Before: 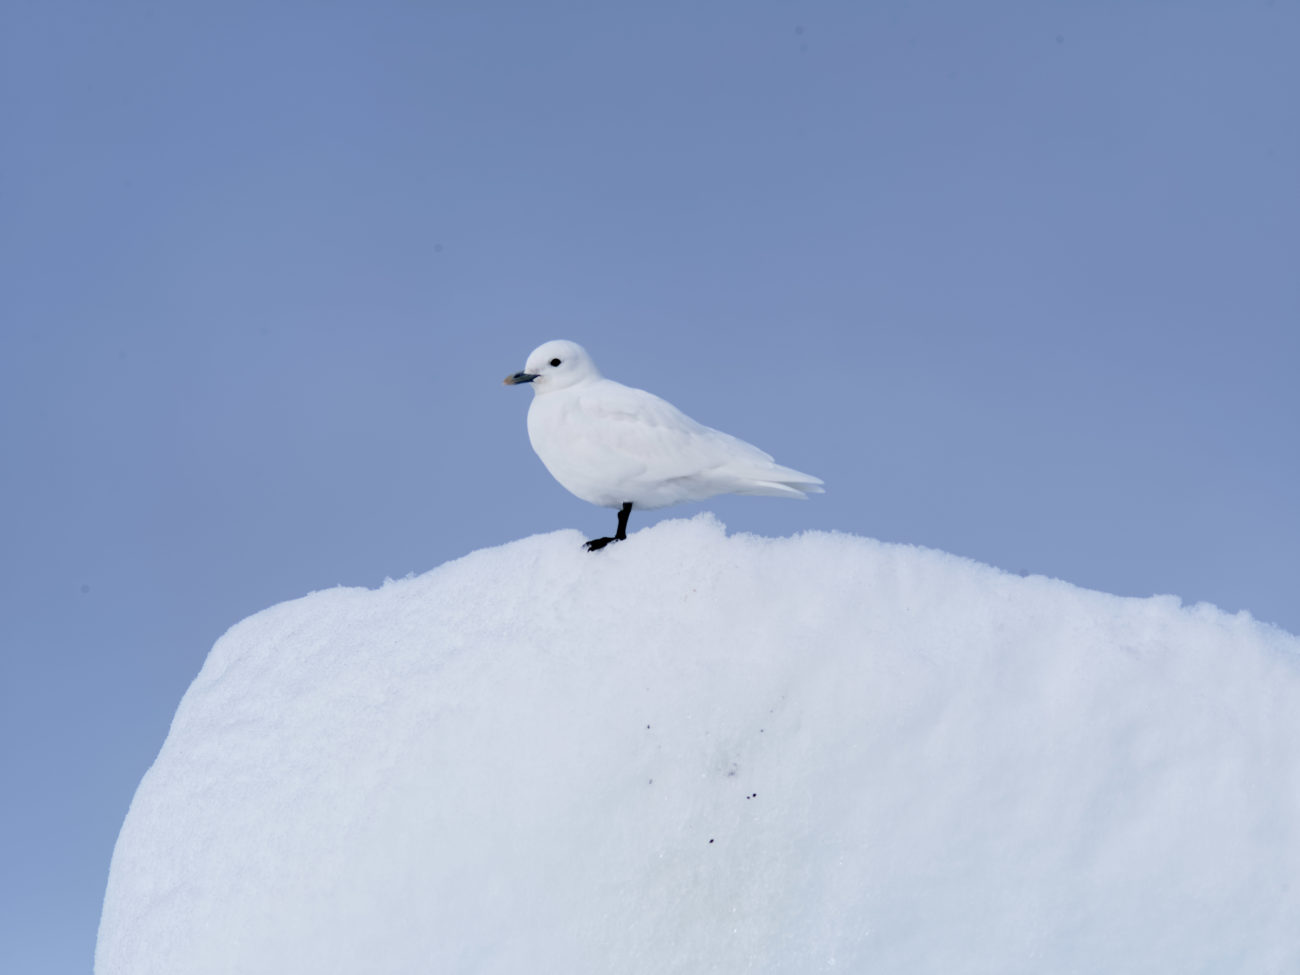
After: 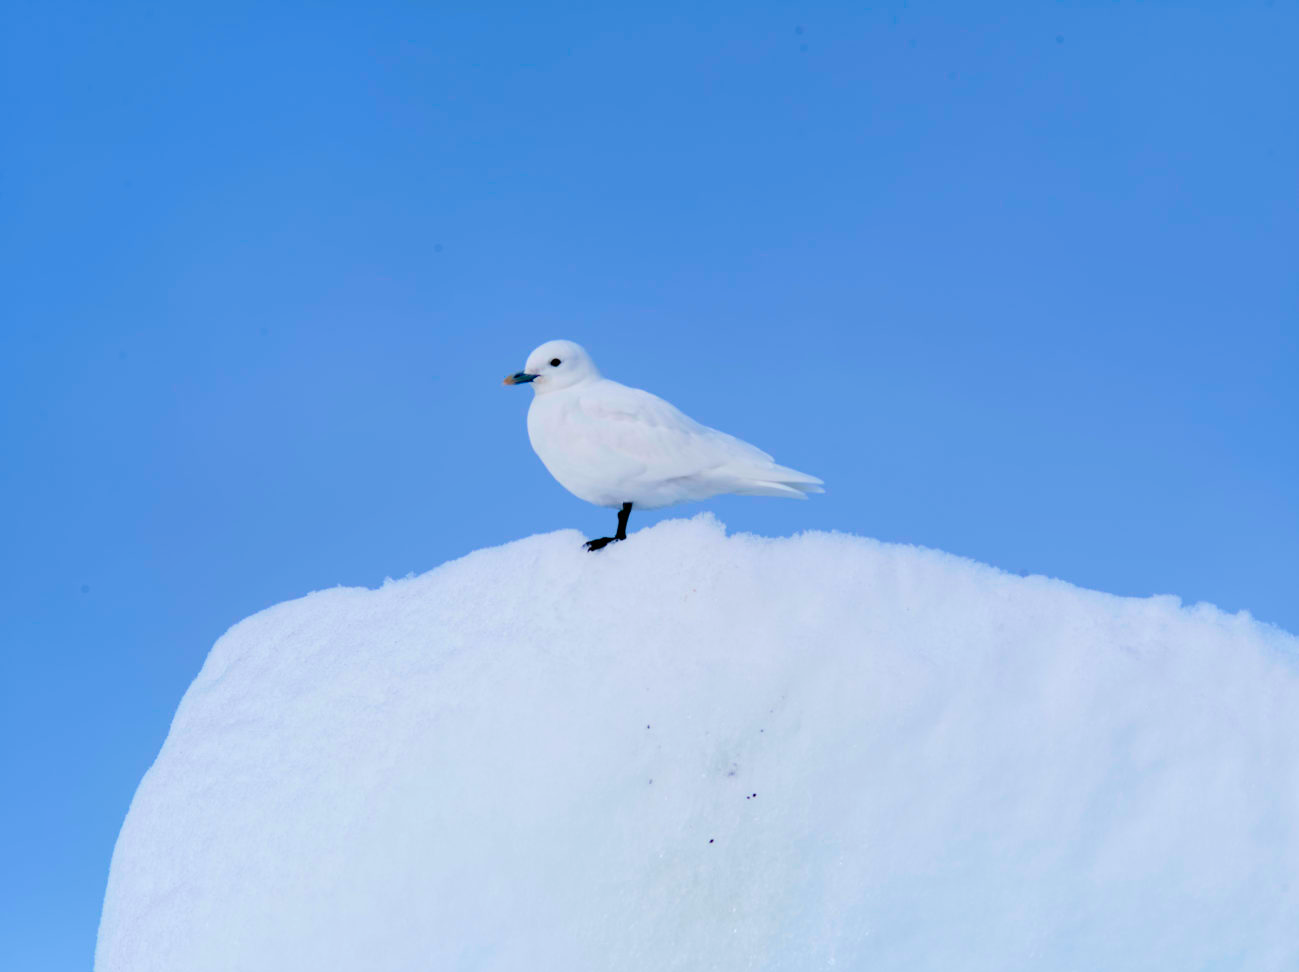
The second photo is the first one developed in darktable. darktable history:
crop: top 0.05%, bottom 0.098%
color balance rgb: perceptual saturation grading › global saturation 20%, perceptual saturation grading › highlights -25%, perceptual saturation grading › shadows 25%, global vibrance 50%
contrast brightness saturation: contrast 0.04, saturation 0.16
local contrast: mode bilateral grid, contrast 100, coarseness 100, detail 91%, midtone range 0.2
